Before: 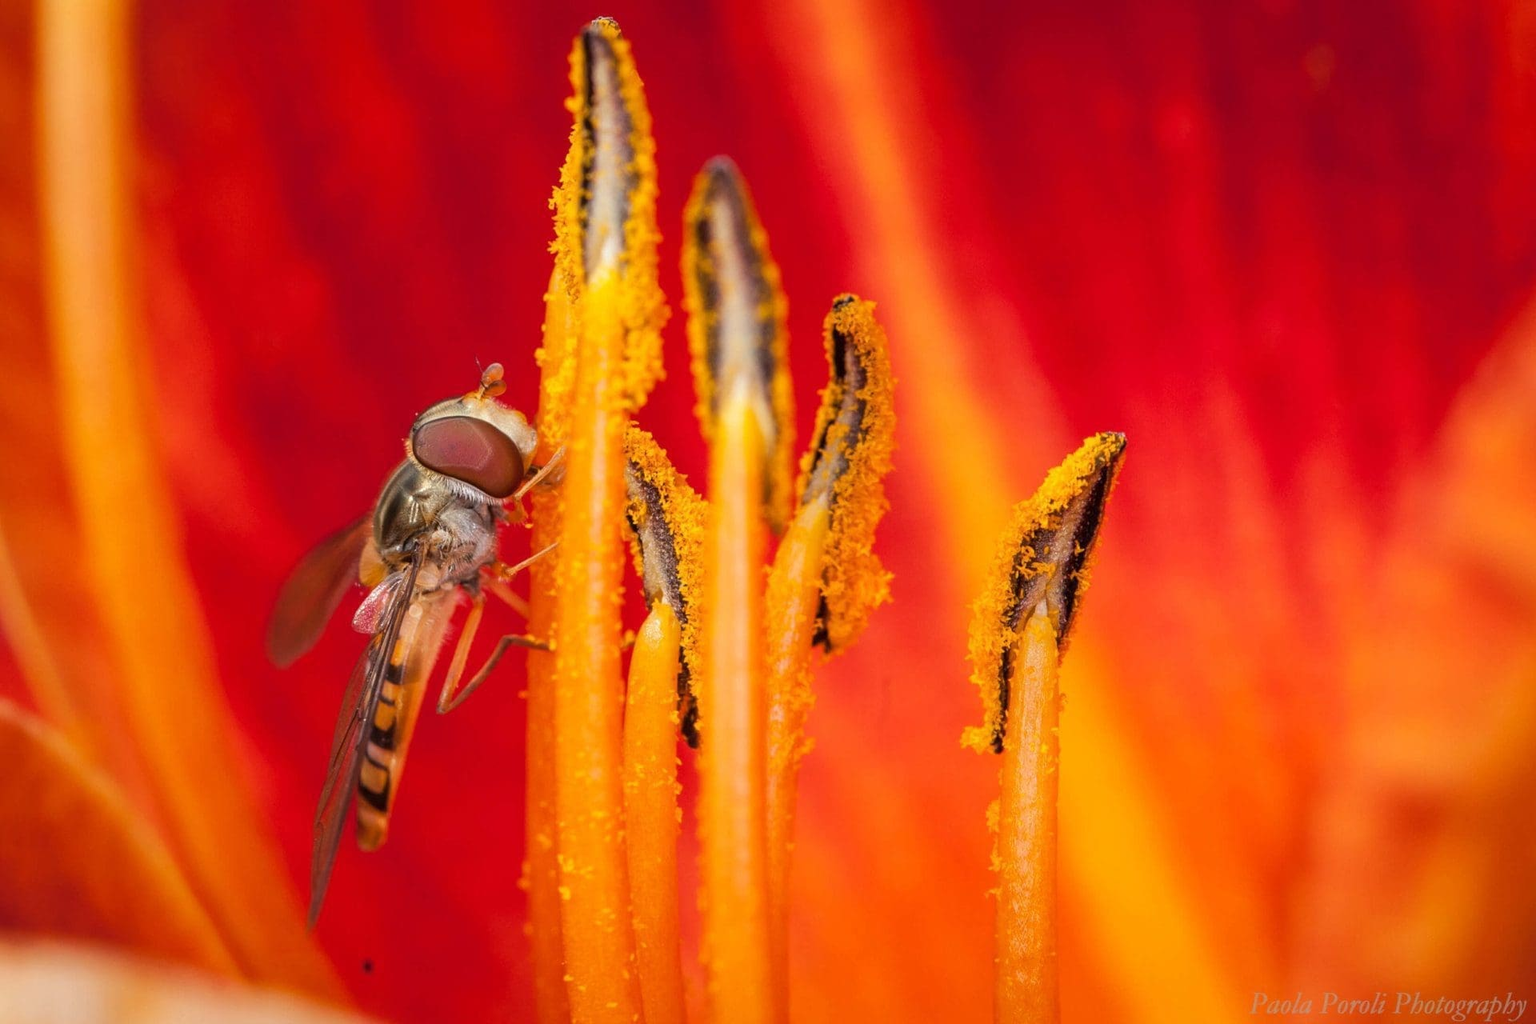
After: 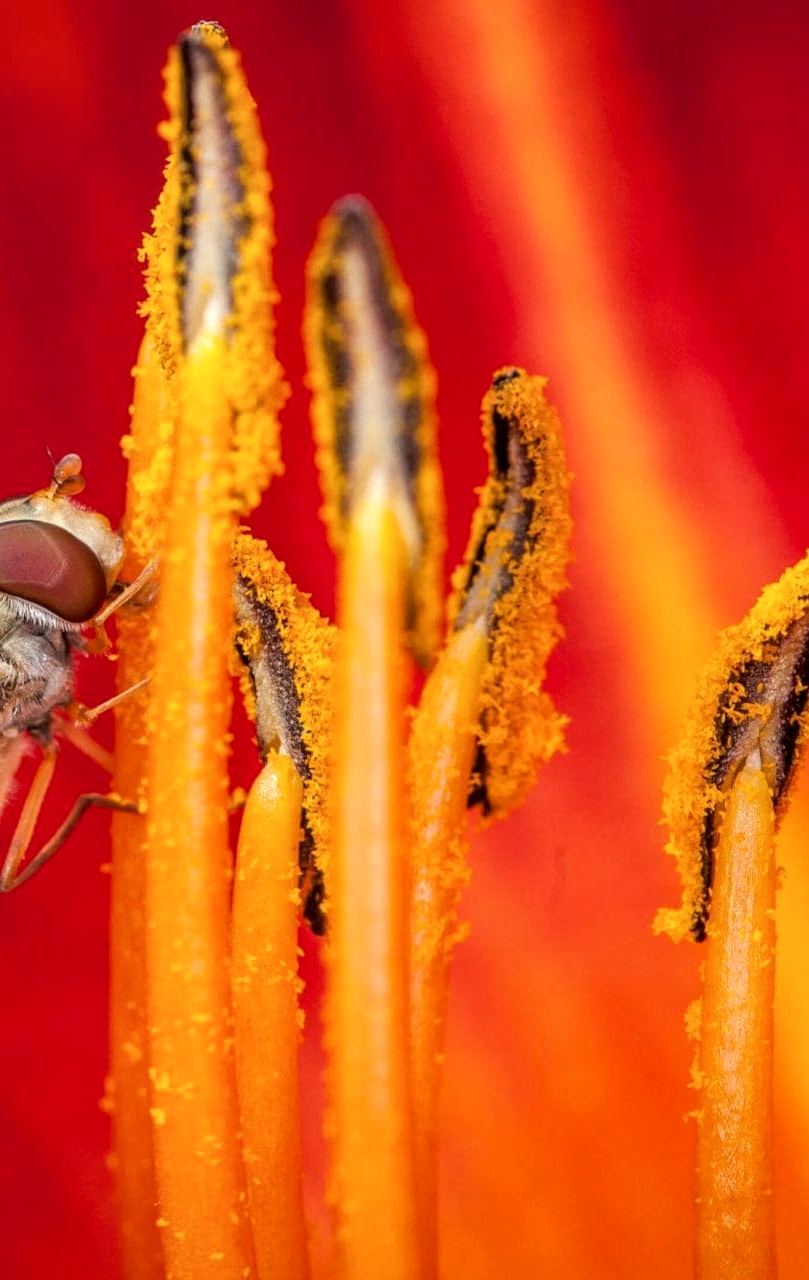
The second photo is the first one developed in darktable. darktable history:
color balance: mode lift, gamma, gain (sRGB)
local contrast: detail 130%
crop: left 28.583%, right 29.231%
